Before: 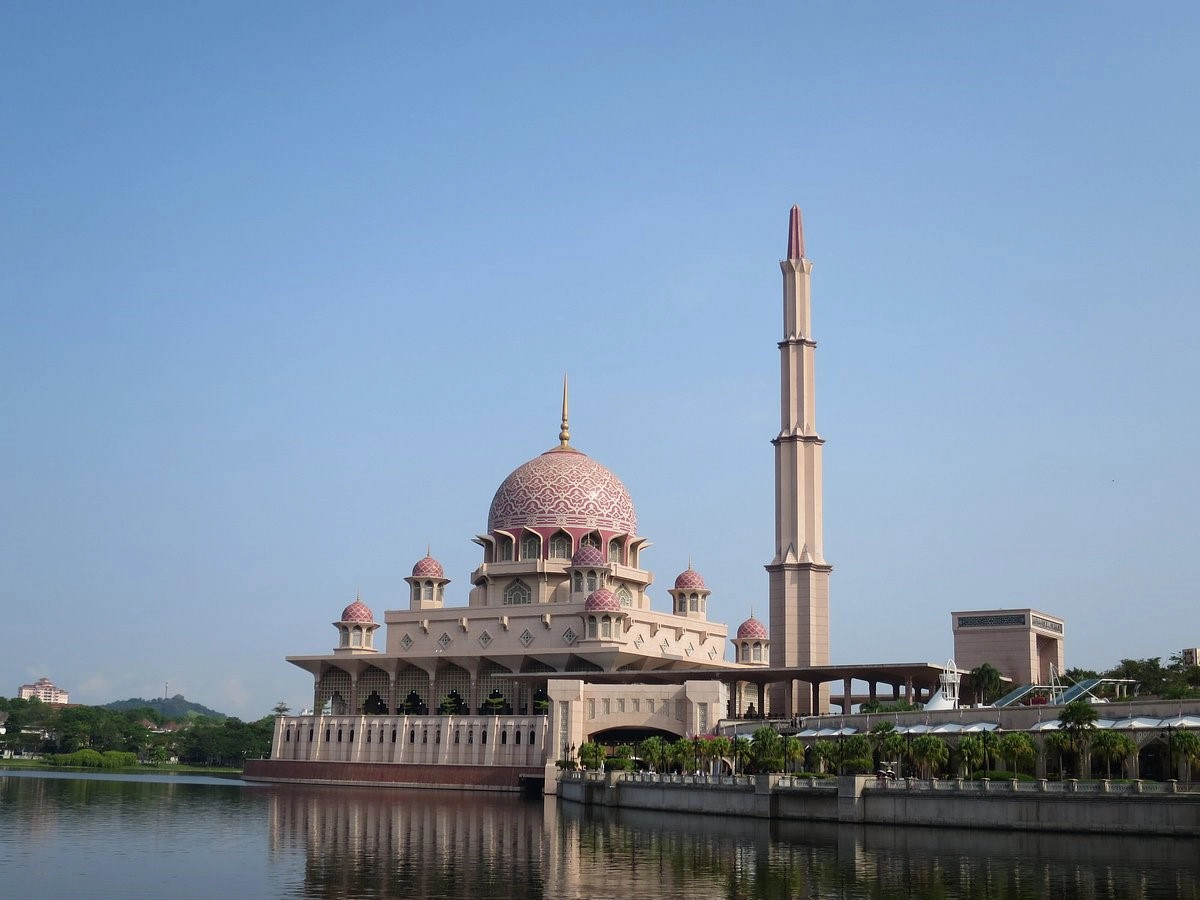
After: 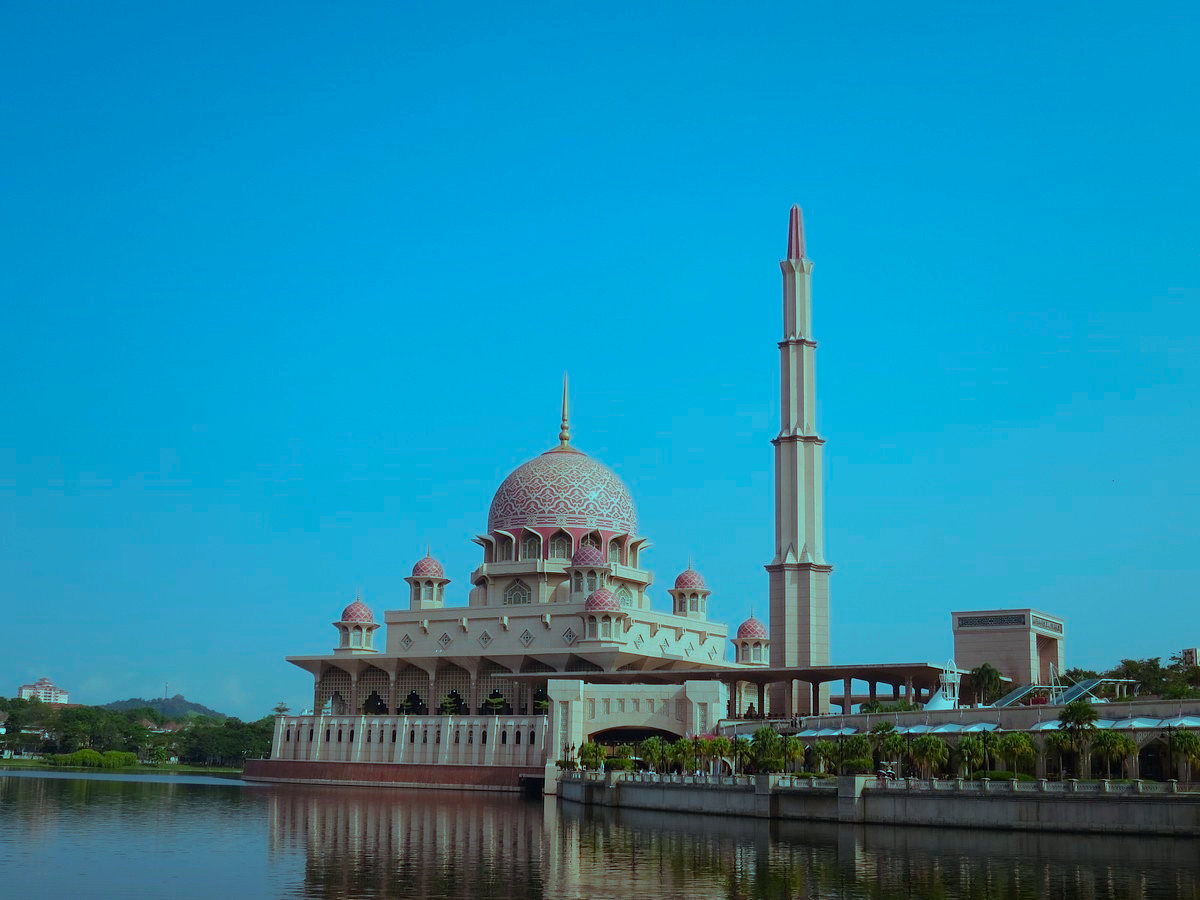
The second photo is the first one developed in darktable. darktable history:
color balance rgb: highlights gain › luminance -32.866%, highlights gain › chroma 5.676%, highlights gain › hue 216.99°, perceptual saturation grading › global saturation 30.226%
